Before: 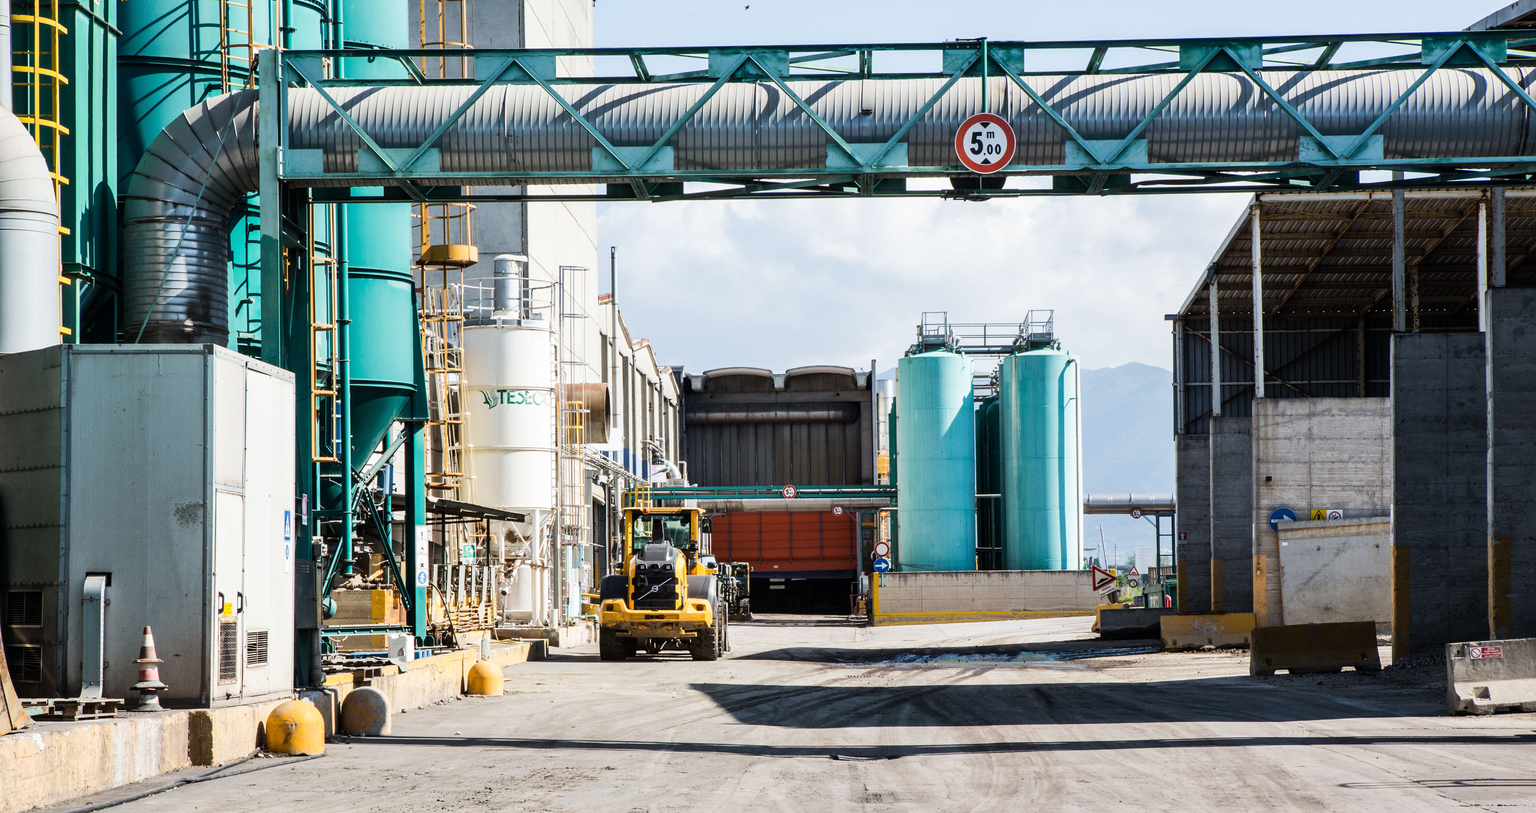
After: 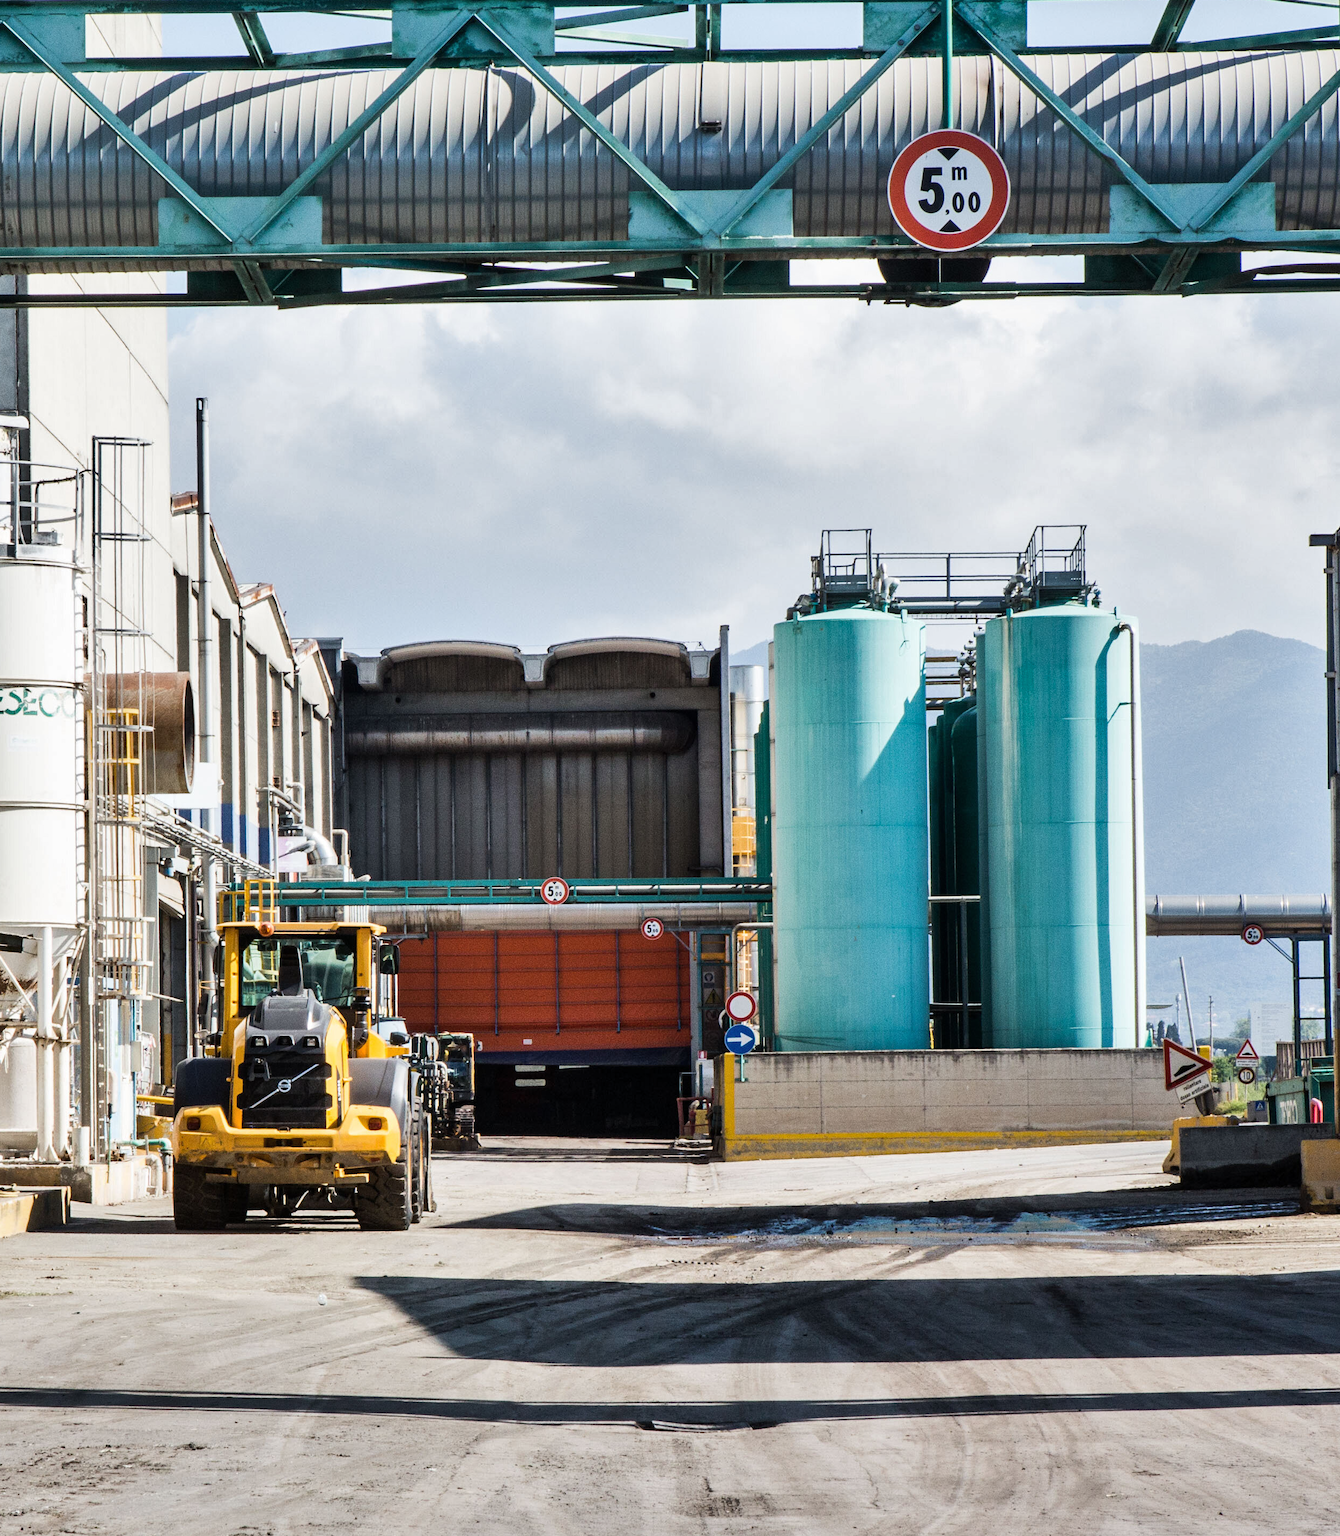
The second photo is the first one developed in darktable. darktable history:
crop: left 33.452%, top 6.025%, right 23.155%
shadows and highlights: highlights color adjustment 0%, low approximation 0.01, soften with gaussian
